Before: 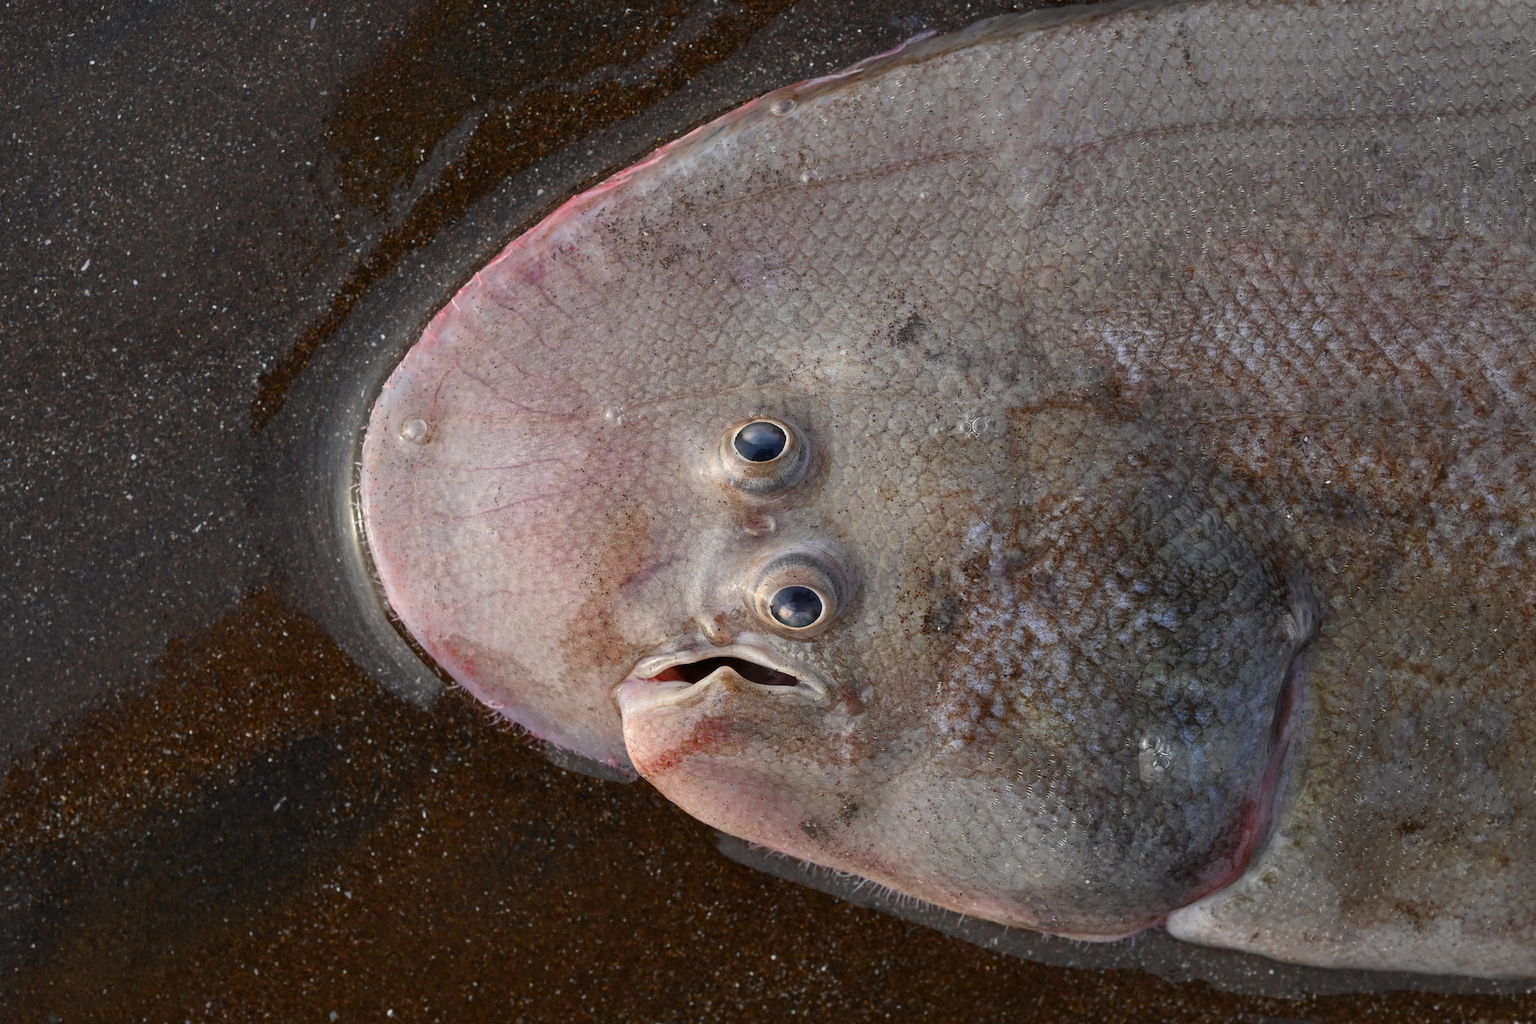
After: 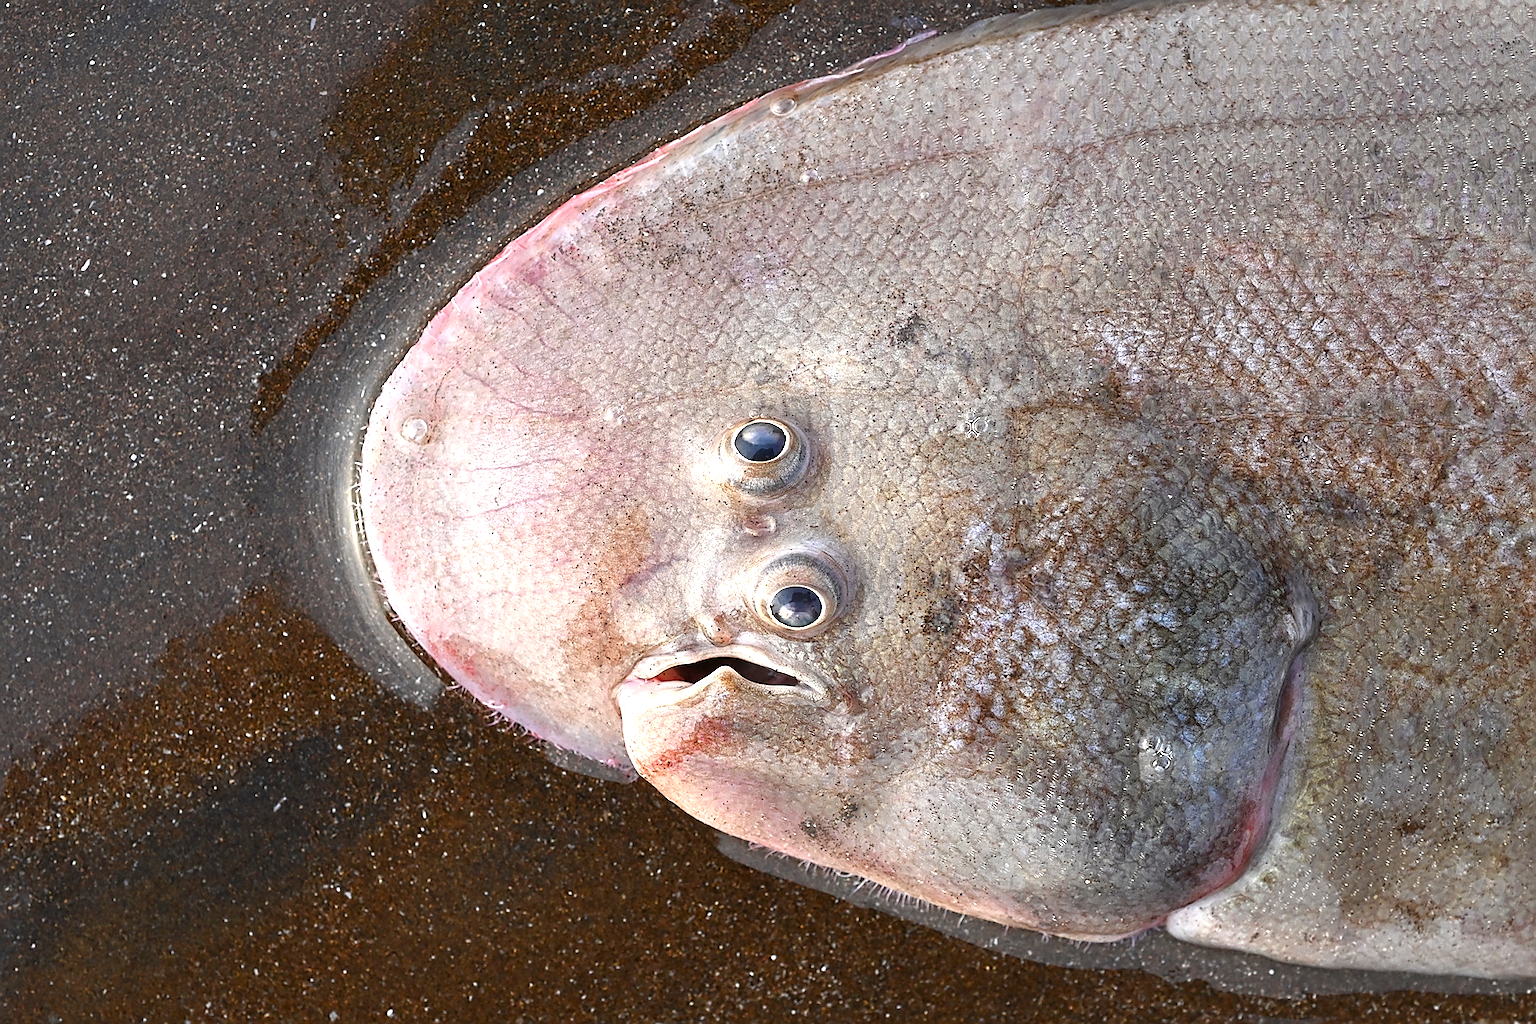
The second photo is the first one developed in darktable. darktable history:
exposure: exposure 1.201 EV, compensate exposure bias true, compensate highlight preservation false
sharpen: radius 1.374, amount 1.253, threshold 0.801
